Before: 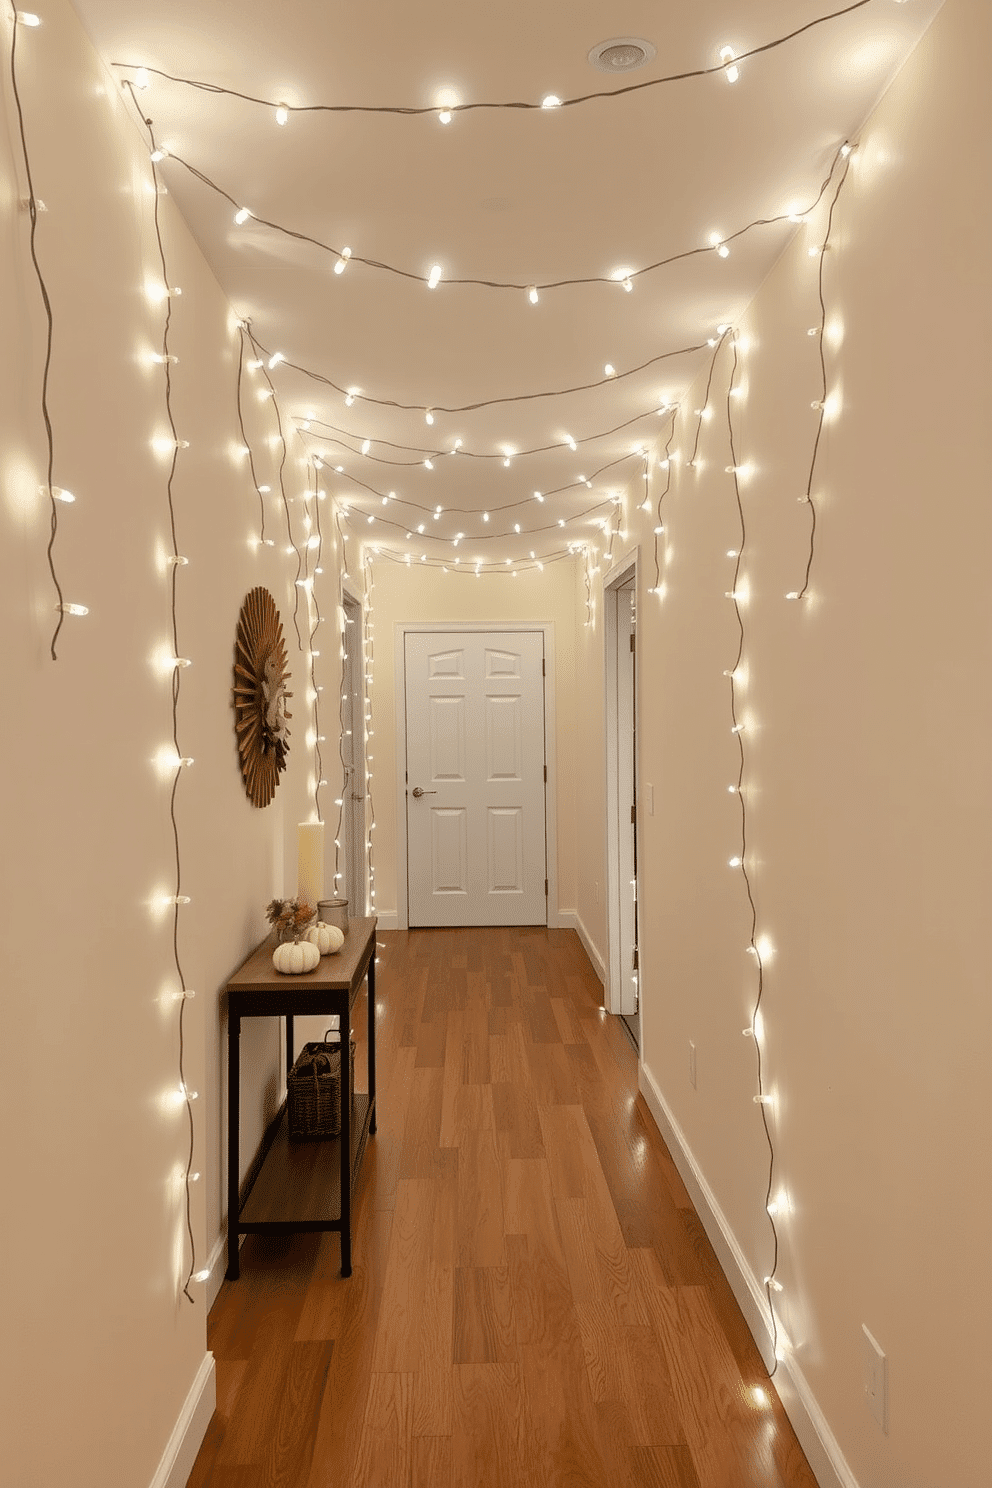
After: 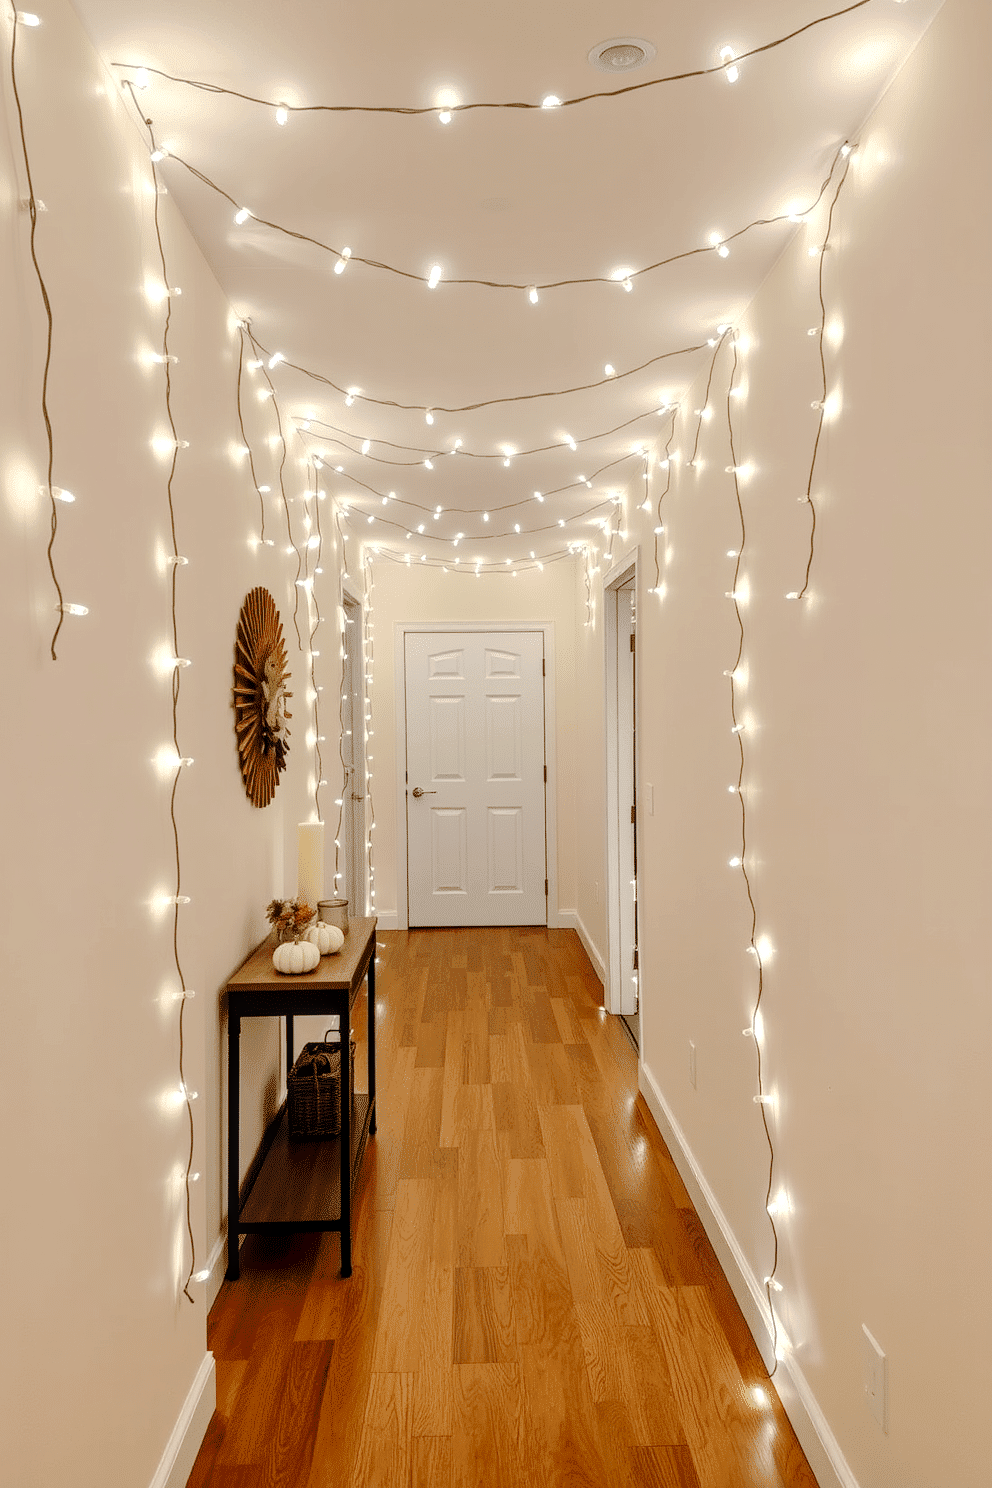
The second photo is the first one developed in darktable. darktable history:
tone curve: curves: ch0 [(0, 0) (0.003, 0.012) (0.011, 0.014) (0.025, 0.019) (0.044, 0.028) (0.069, 0.039) (0.1, 0.056) (0.136, 0.093) (0.177, 0.147) (0.224, 0.214) (0.277, 0.29) (0.335, 0.381) (0.399, 0.476) (0.468, 0.557) (0.543, 0.635) (0.623, 0.697) (0.709, 0.764) (0.801, 0.831) (0.898, 0.917) (1, 1)], preserve colors none
local contrast: on, module defaults
